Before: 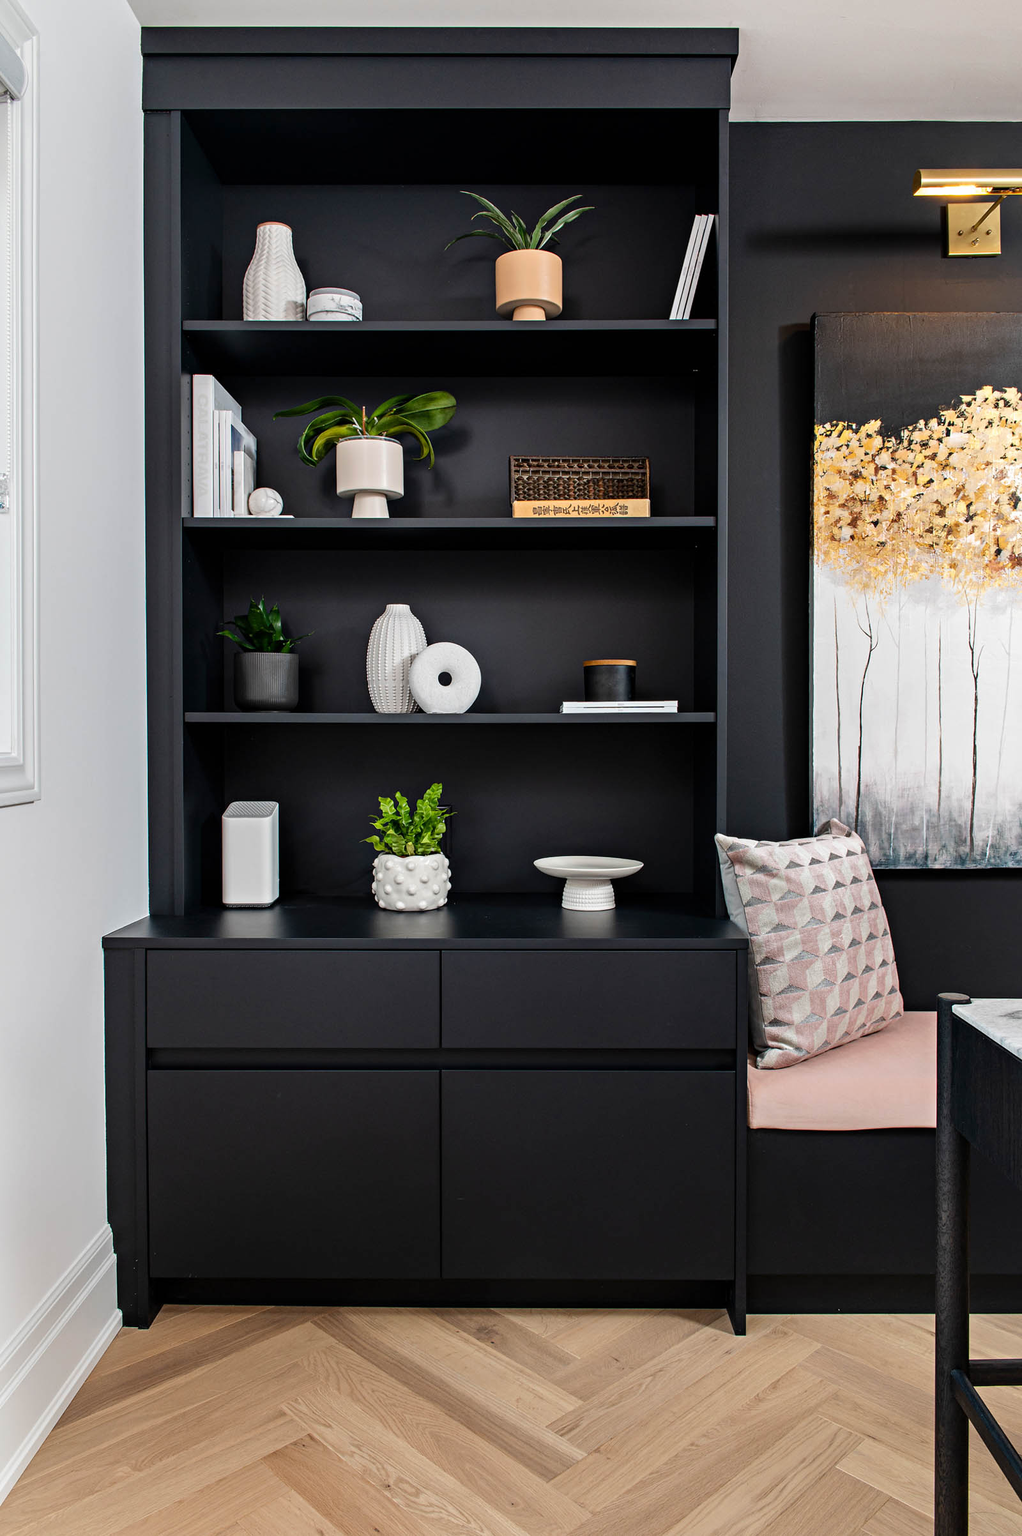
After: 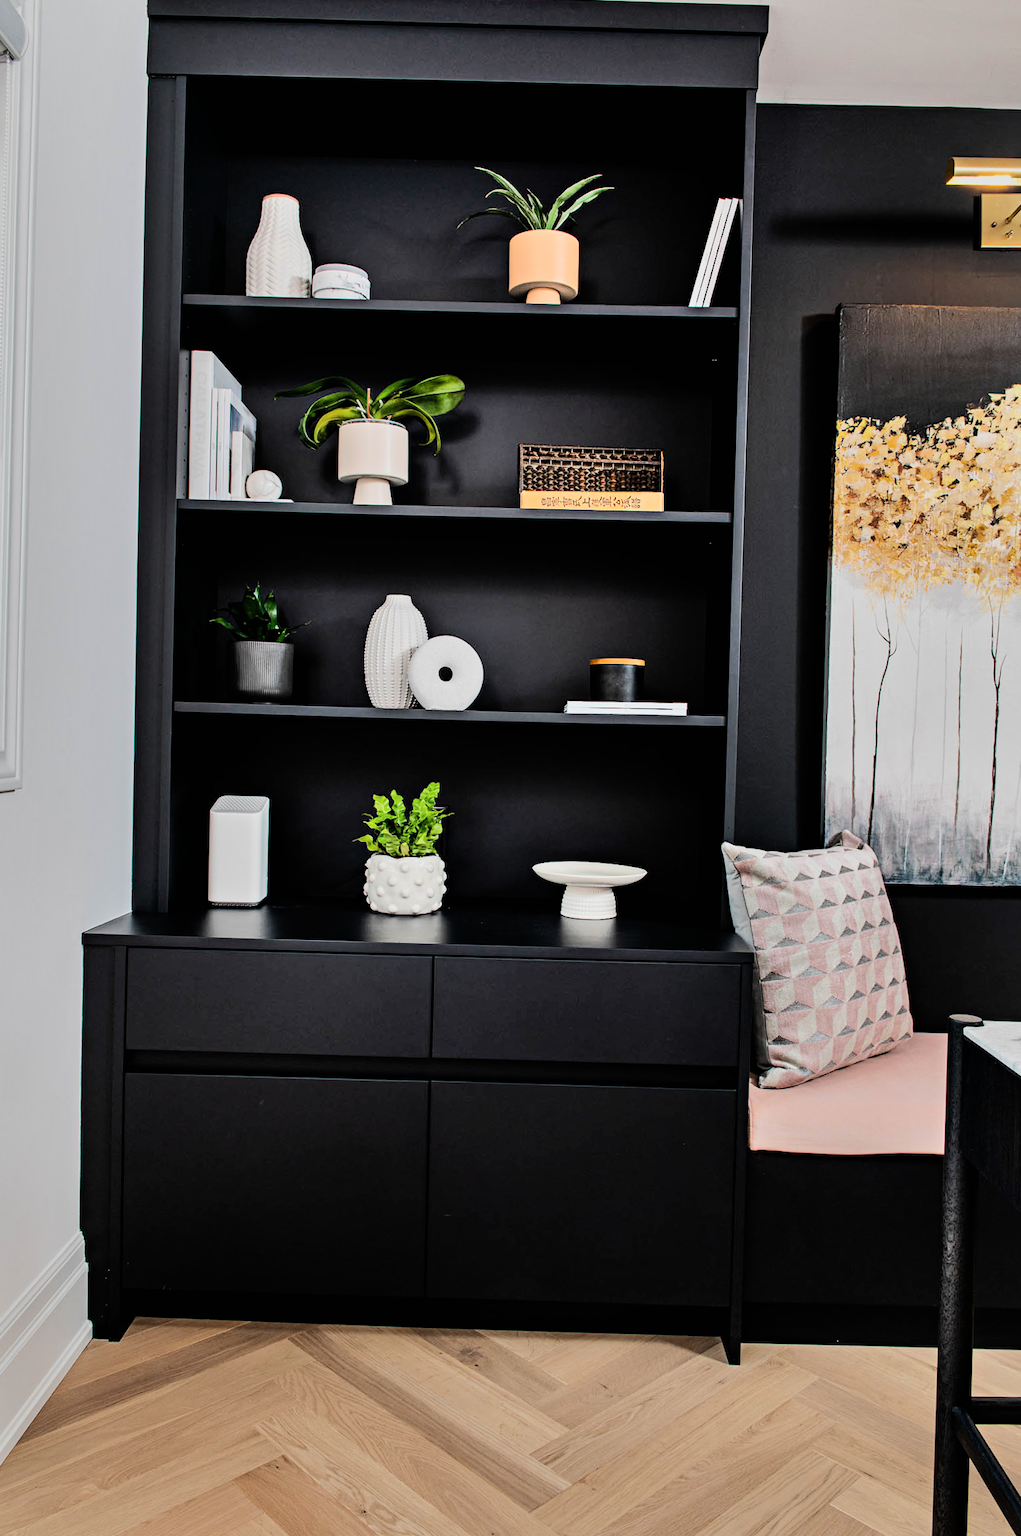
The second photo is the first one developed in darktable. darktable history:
crop and rotate: angle -1.53°
shadows and highlights: low approximation 0.01, soften with gaussian
filmic rgb: black relative exposure -7.65 EV, white relative exposure 4.56 EV, hardness 3.61, color science v6 (2022)
tone equalizer: -8 EV -0.402 EV, -7 EV -0.421 EV, -6 EV -0.302 EV, -5 EV -0.227 EV, -3 EV 0.256 EV, -2 EV 0.314 EV, -1 EV 0.398 EV, +0 EV 0.426 EV, edges refinement/feathering 500, mask exposure compensation -1.57 EV, preserve details no
